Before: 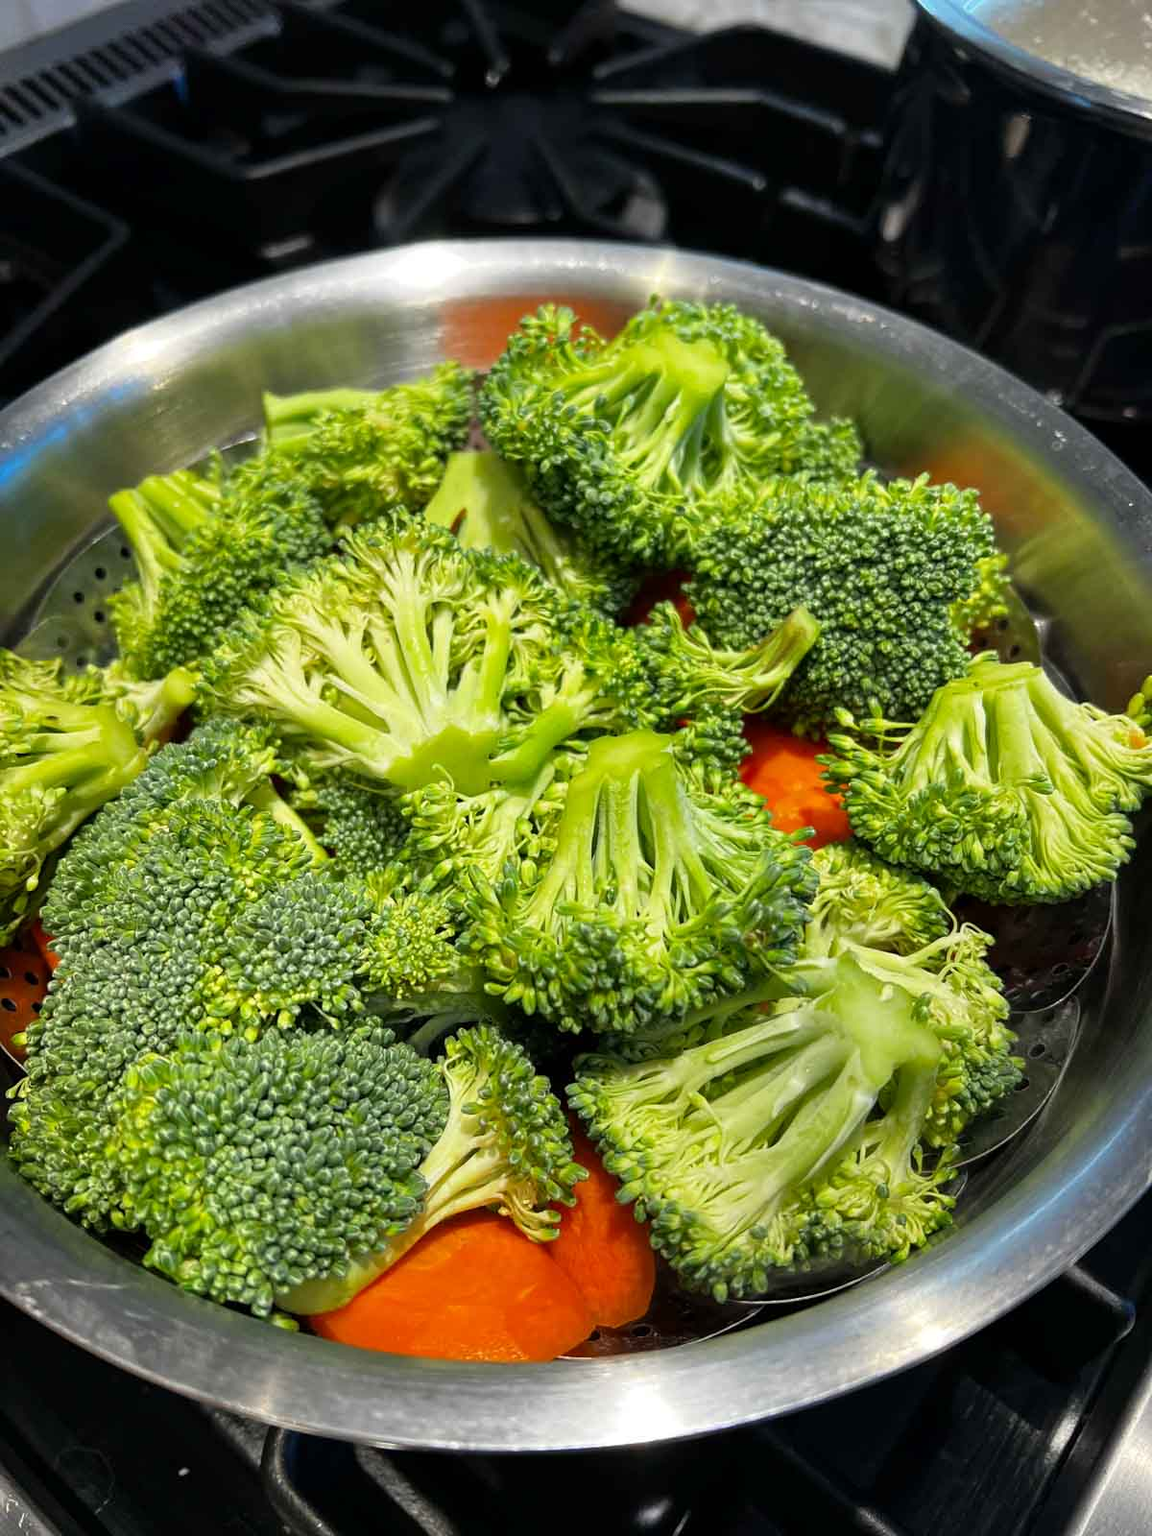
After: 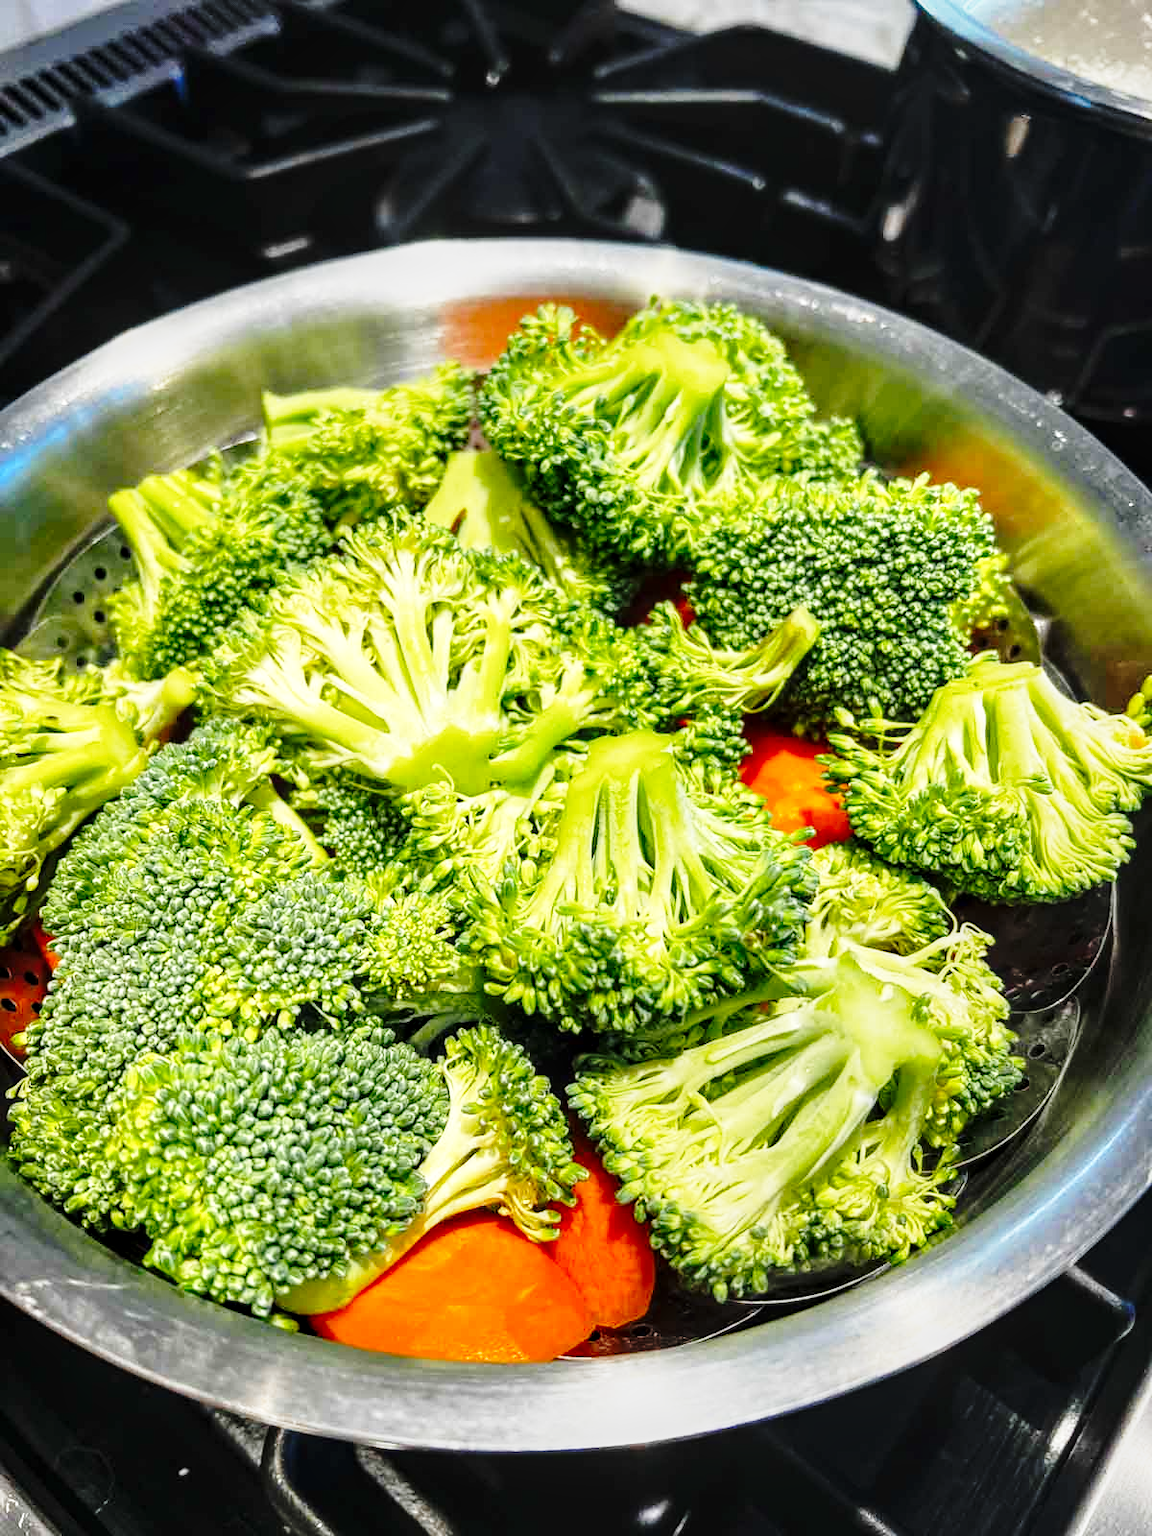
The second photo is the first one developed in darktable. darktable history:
local contrast: detail 130%
base curve: curves: ch0 [(0, 0) (0.028, 0.03) (0.105, 0.232) (0.387, 0.748) (0.754, 0.968) (1, 1)], preserve colors none
